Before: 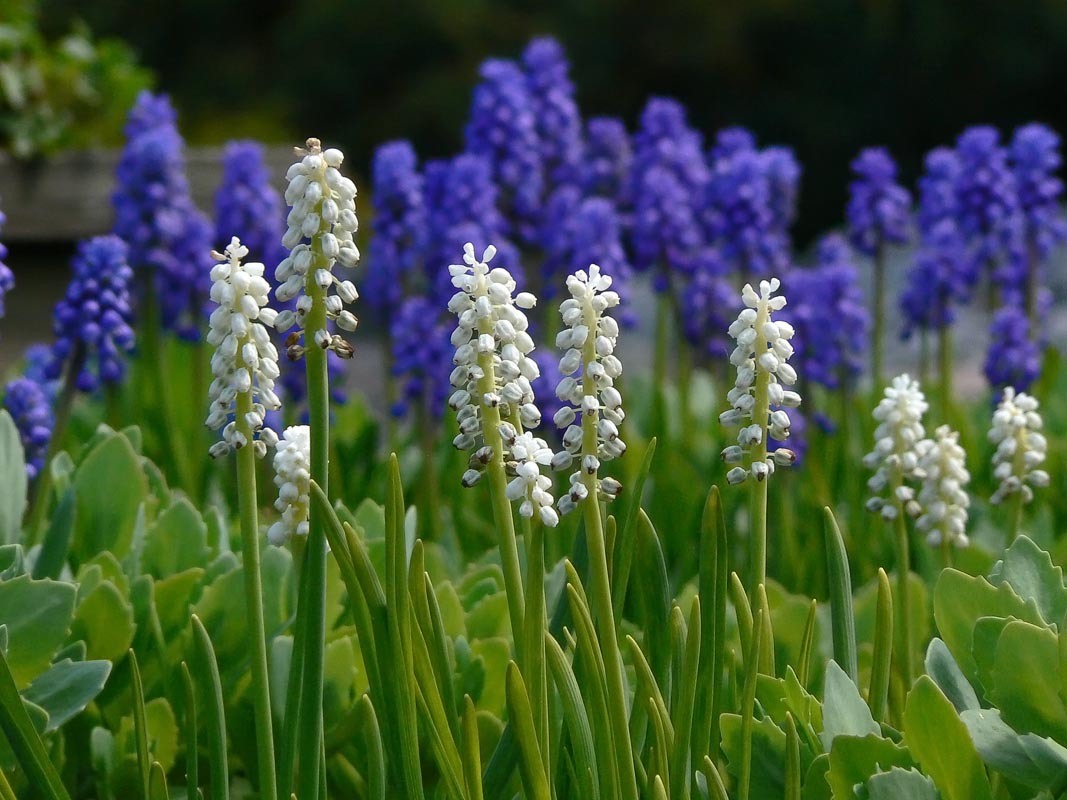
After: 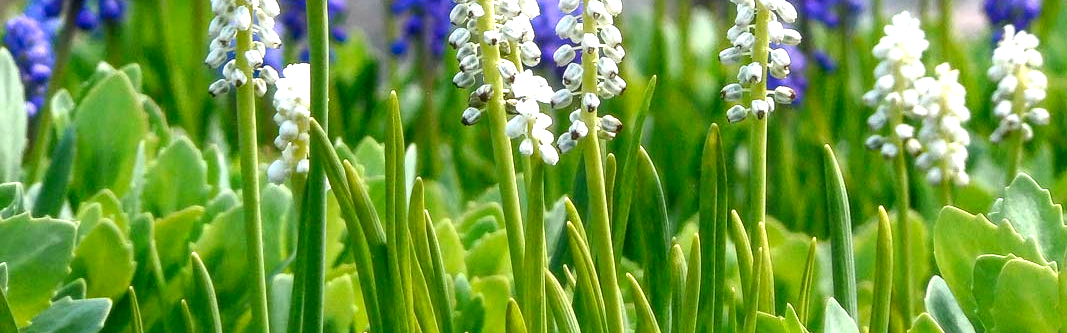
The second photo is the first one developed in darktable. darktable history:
crop: top 45.361%, bottom 12.225%
local contrast: on, module defaults
levels: levels [0, 0.352, 0.703]
